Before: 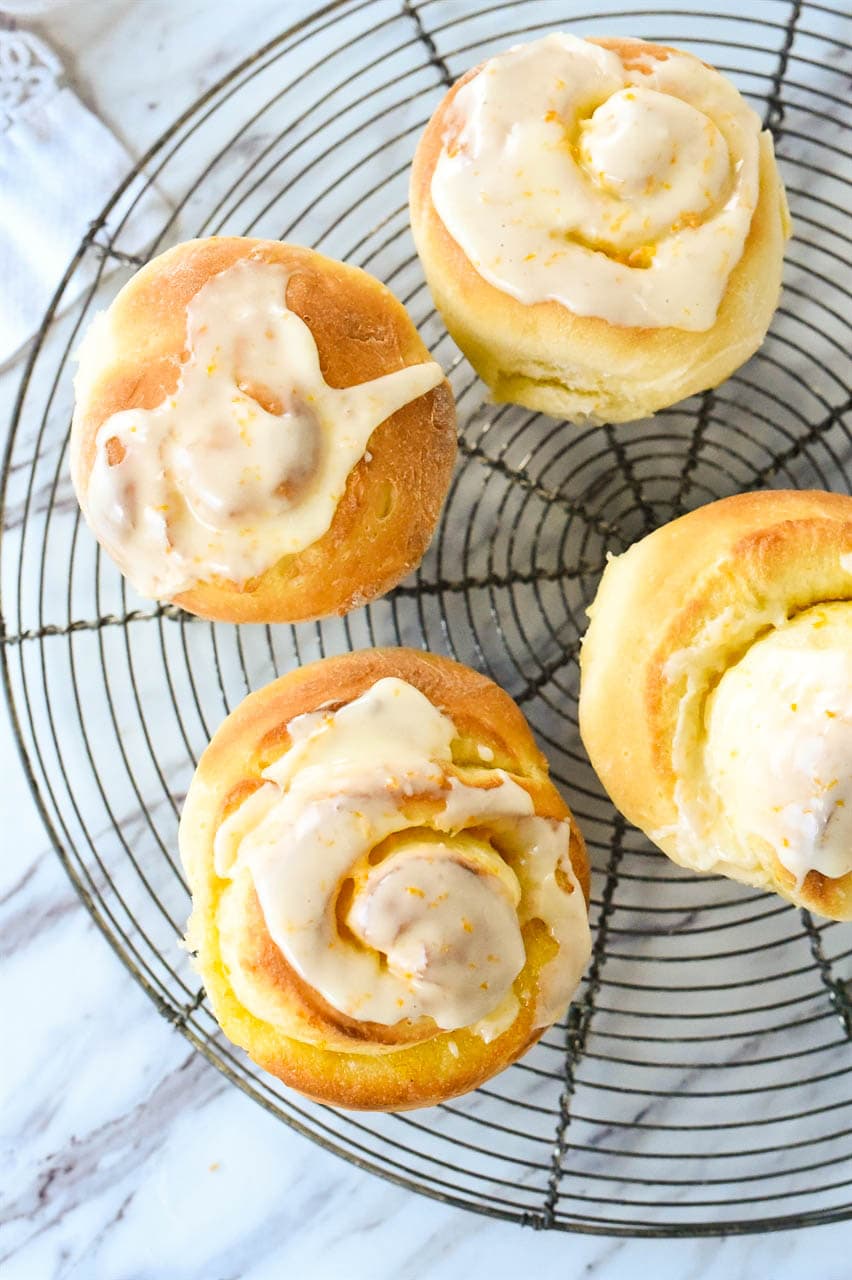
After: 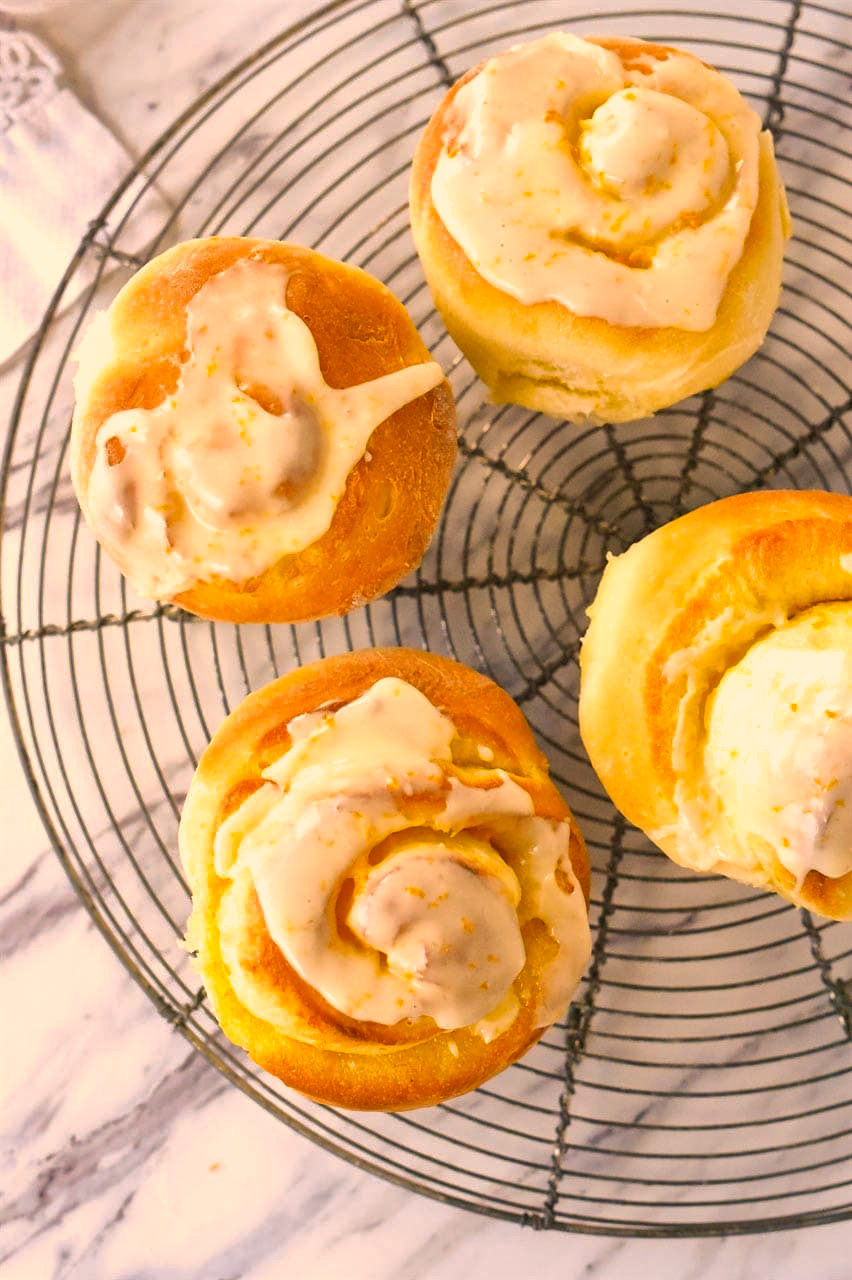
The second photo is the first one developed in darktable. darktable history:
color calibration: output R [1.063, -0.012, -0.003, 0], output G [0, 1.022, 0.021, 0], output B [-0.079, 0.047, 1, 0], illuminant custom, x 0.344, y 0.359, temperature 5030.65 K
color correction: highlights a* 17.82, highlights b* 19.05
shadows and highlights: on, module defaults
